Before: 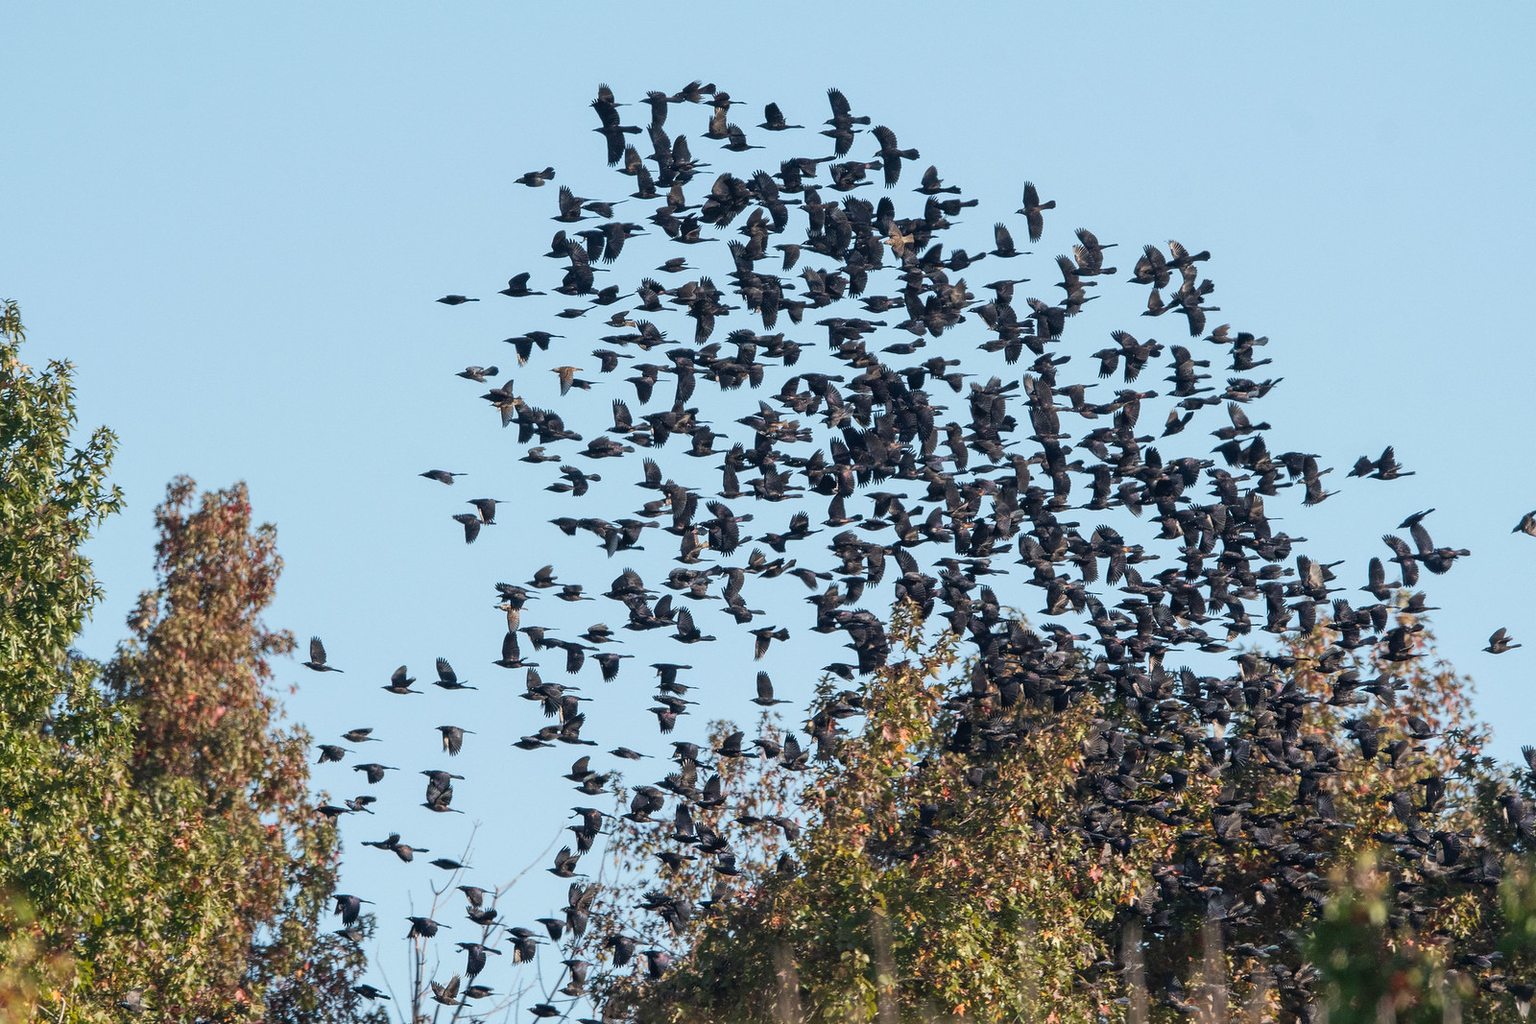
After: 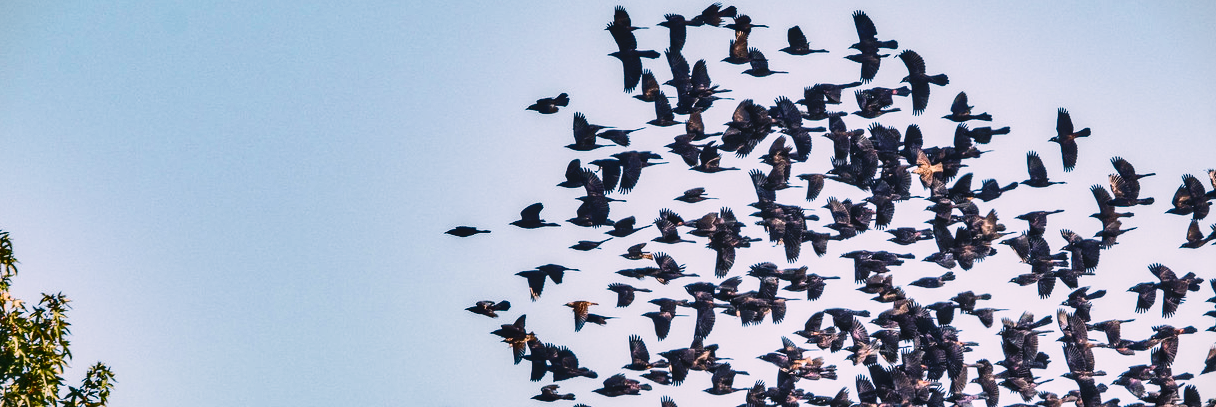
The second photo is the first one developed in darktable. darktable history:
local contrast: on, module defaults
color correction: highlights a* 14.73, highlights b* 4.79
vignetting: fall-off start 99.63%, width/height ratio 1.324
shadows and highlights: shadows 20.77, highlights -82.3, soften with gaussian
base curve: curves: ch0 [(0, 0) (0.036, 0.025) (0.121, 0.166) (0.206, 0.329) (0.605, 0.79) (1, 1)], preserve colors none
contrast brightness saturation: contrast 0.201, brightness 0.149, saturation 0.149
crop: left 0.576%, top 7.634%, right 23.381%, bottom 54.192%
